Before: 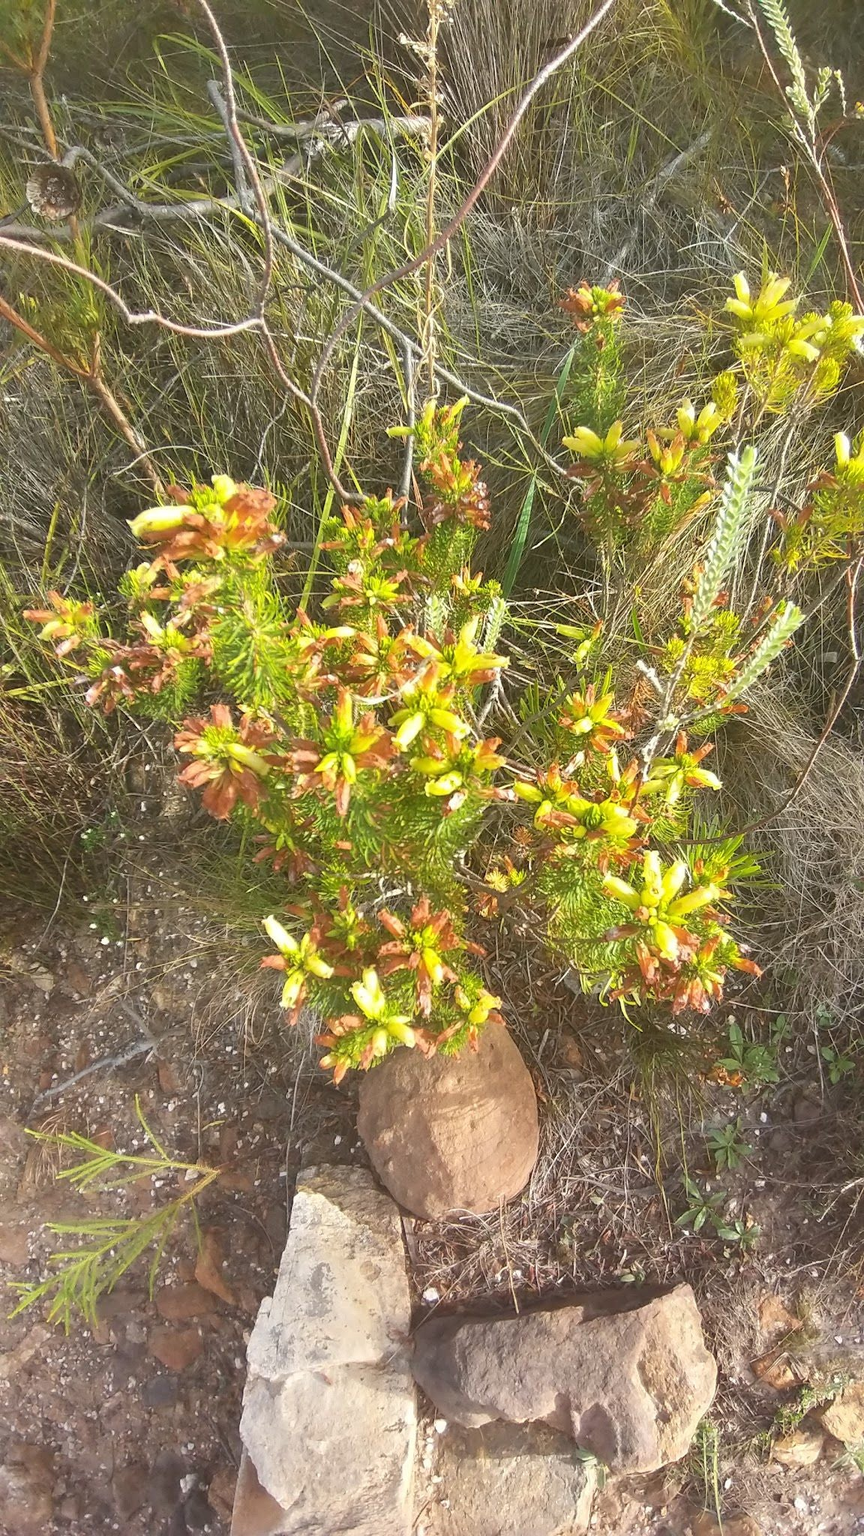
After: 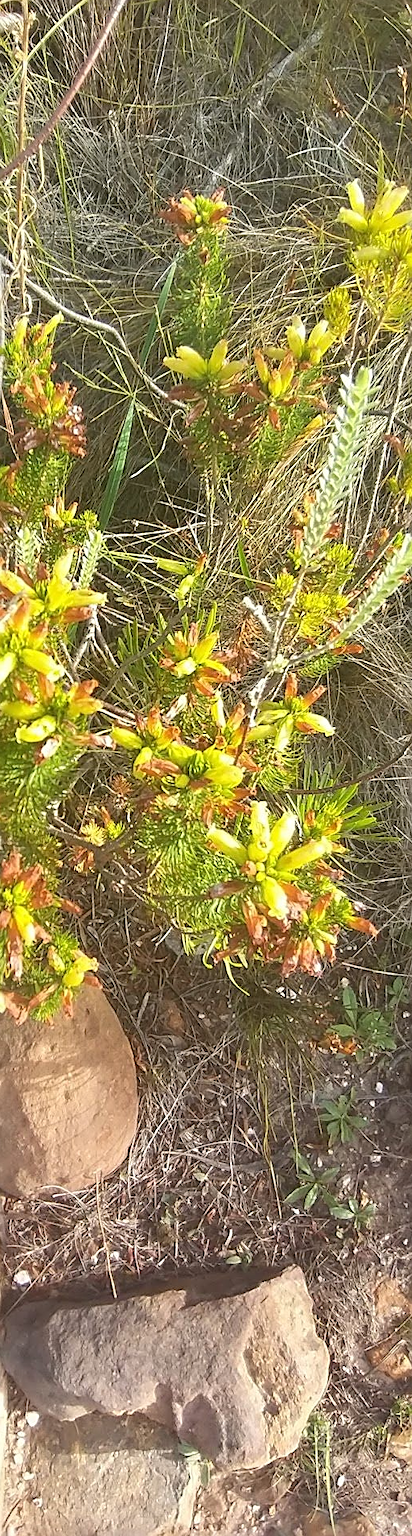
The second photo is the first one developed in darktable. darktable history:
crop: left 47.518%, top 6.794%, right 7.995%
sharpen: on, module defaults
